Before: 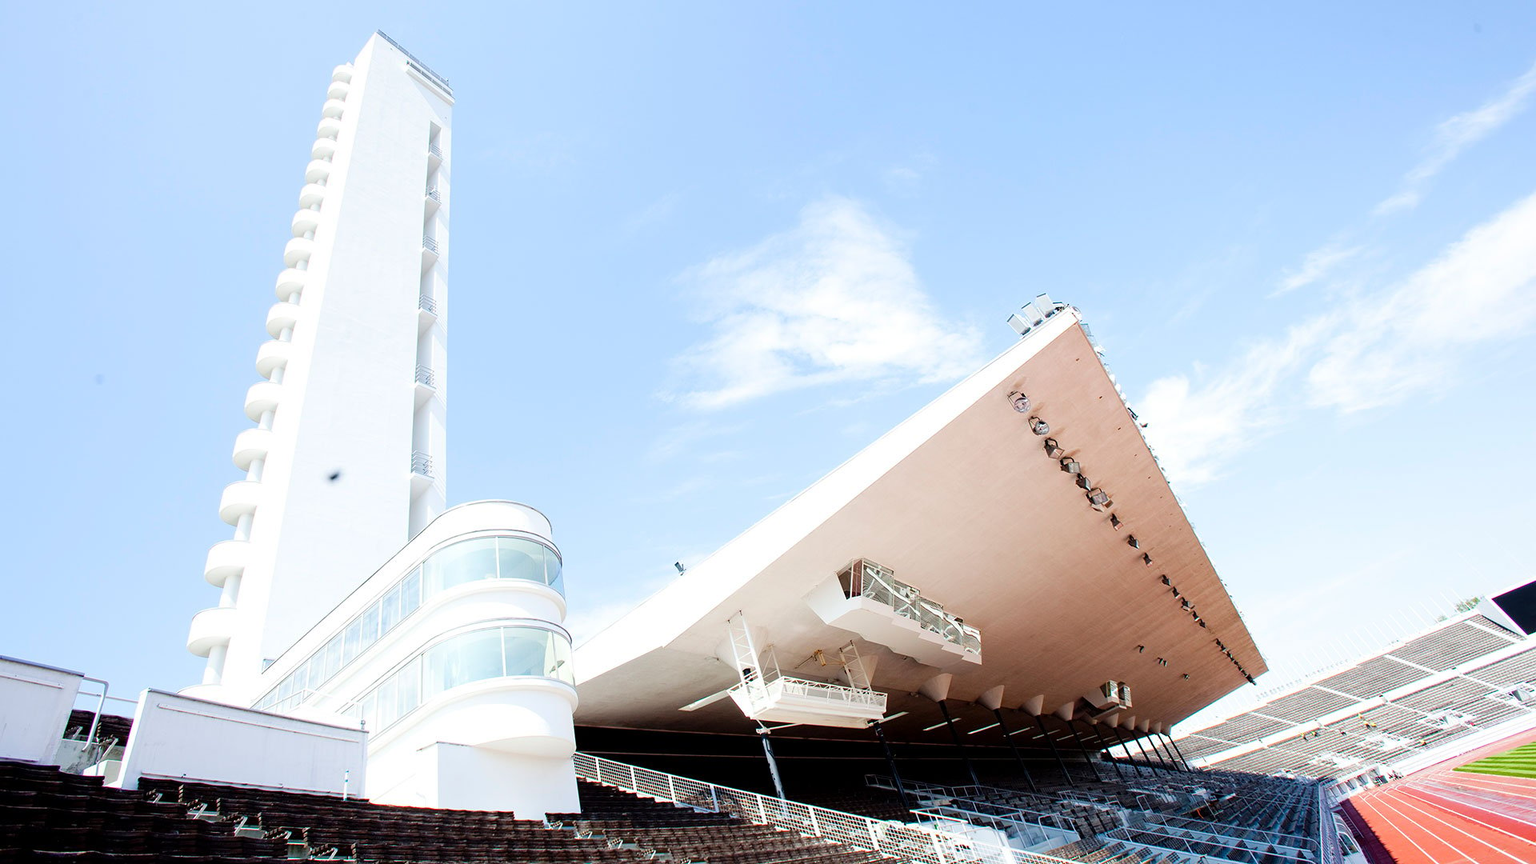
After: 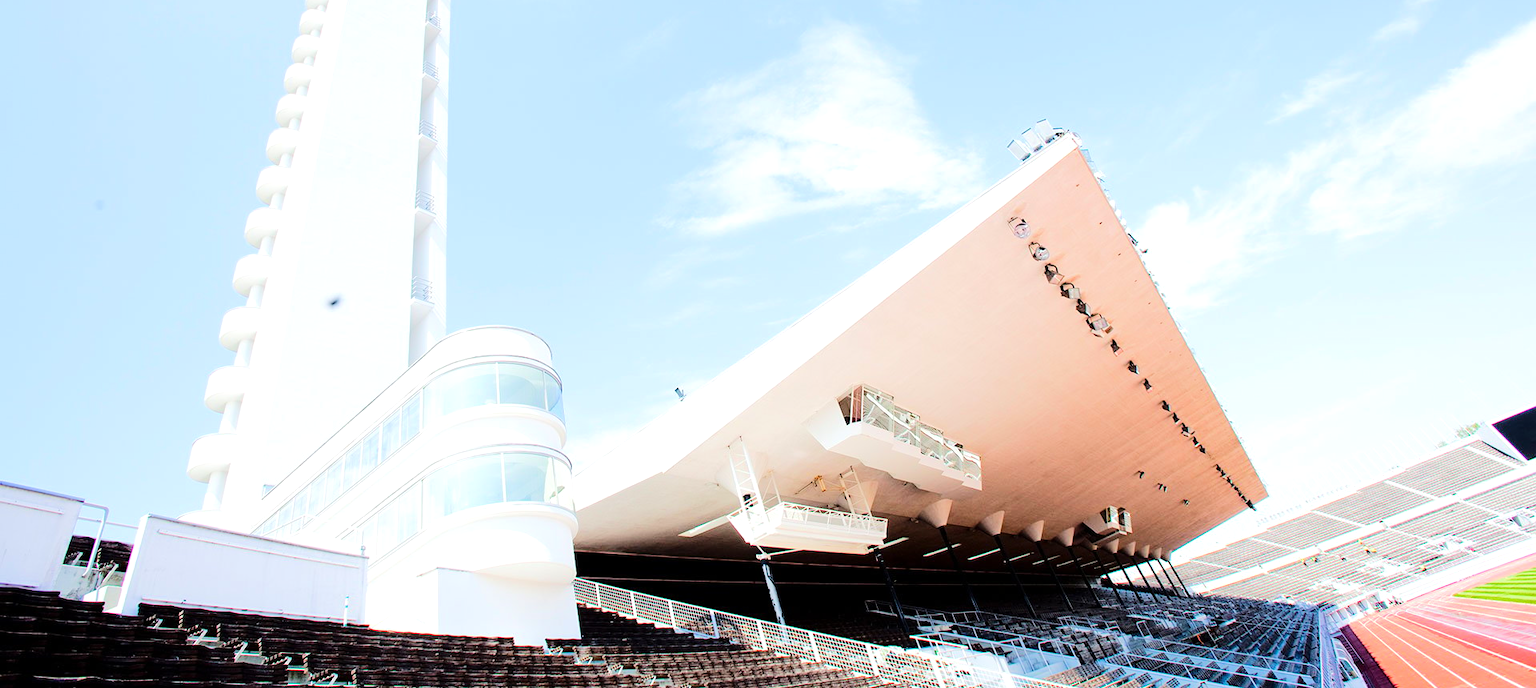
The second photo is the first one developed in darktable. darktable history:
crop and rotate: top 20.2%
tone equalizer: -7 EV 0.156 EV, -6 EV 0.579 EV, -5 EV 1.13 EV, -4 EV 1.34 EV, -3 EV 1.15 EV, -2 EV 0.6 EV, -1 EV 0.16 EV, edges refinement/feathering 500, mask exposure compensation -1.57 EV, preserve details no
